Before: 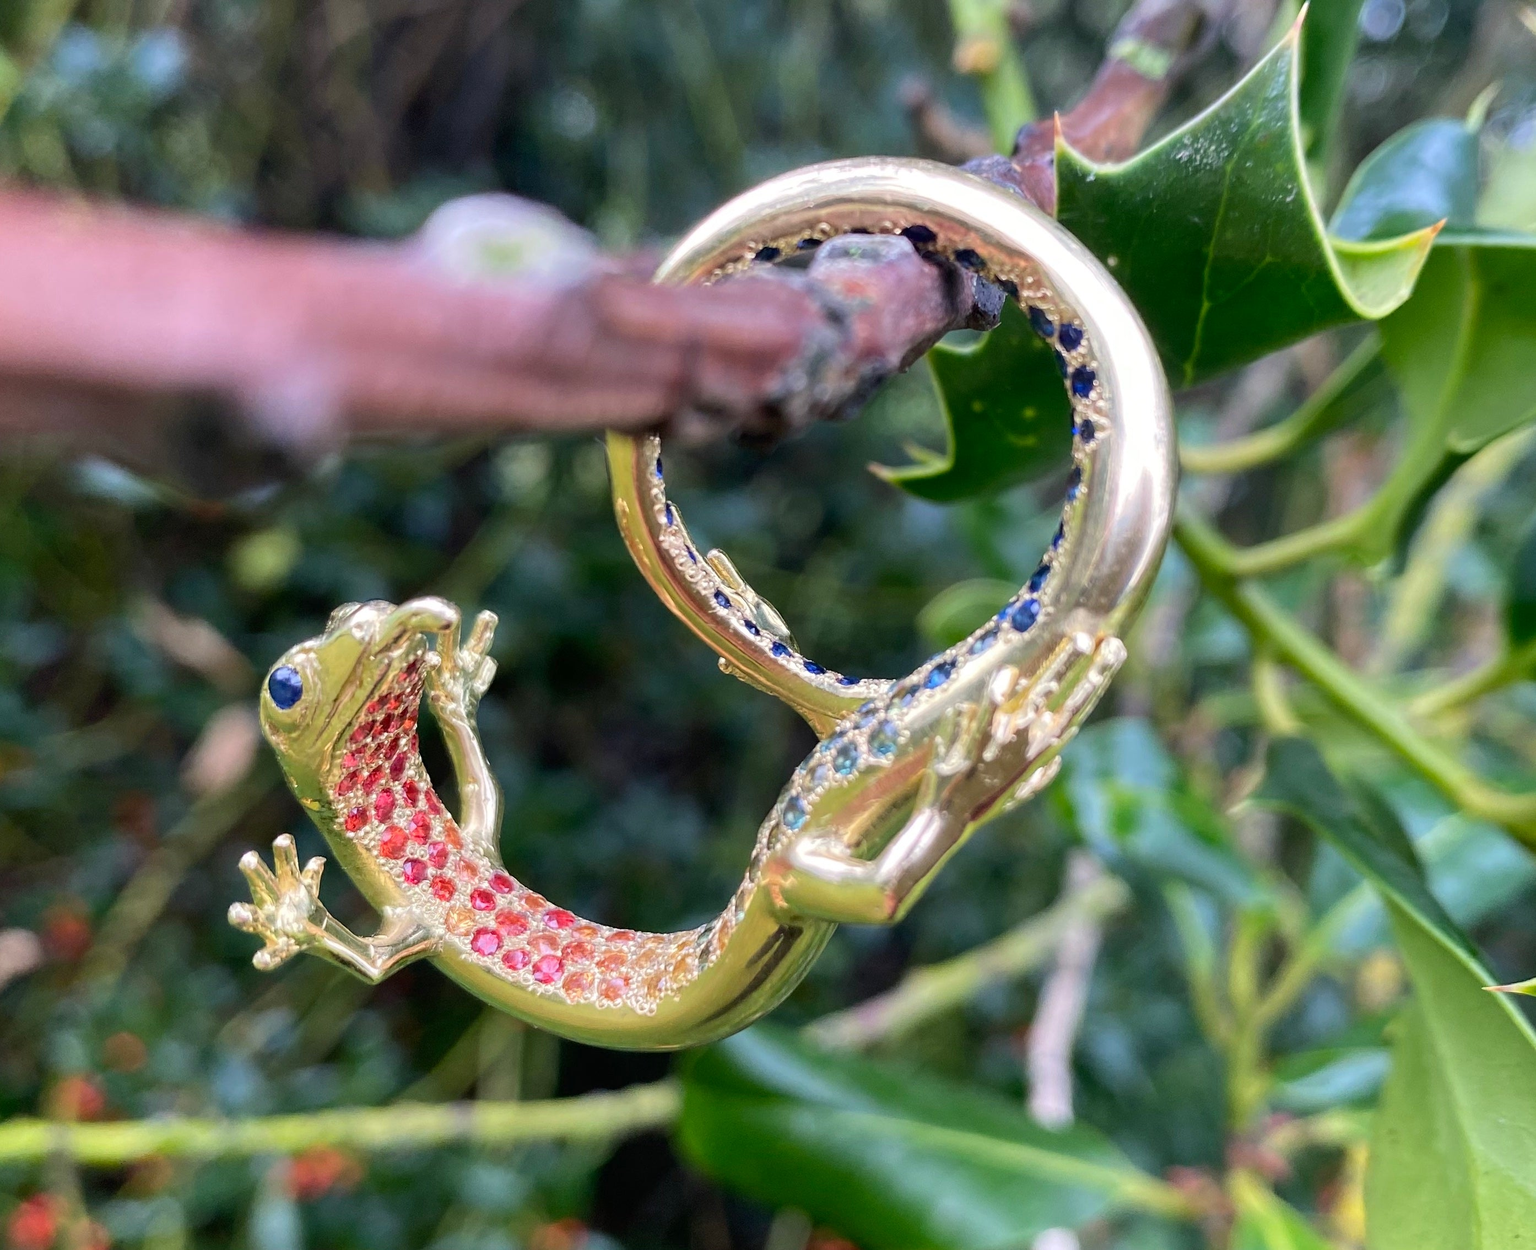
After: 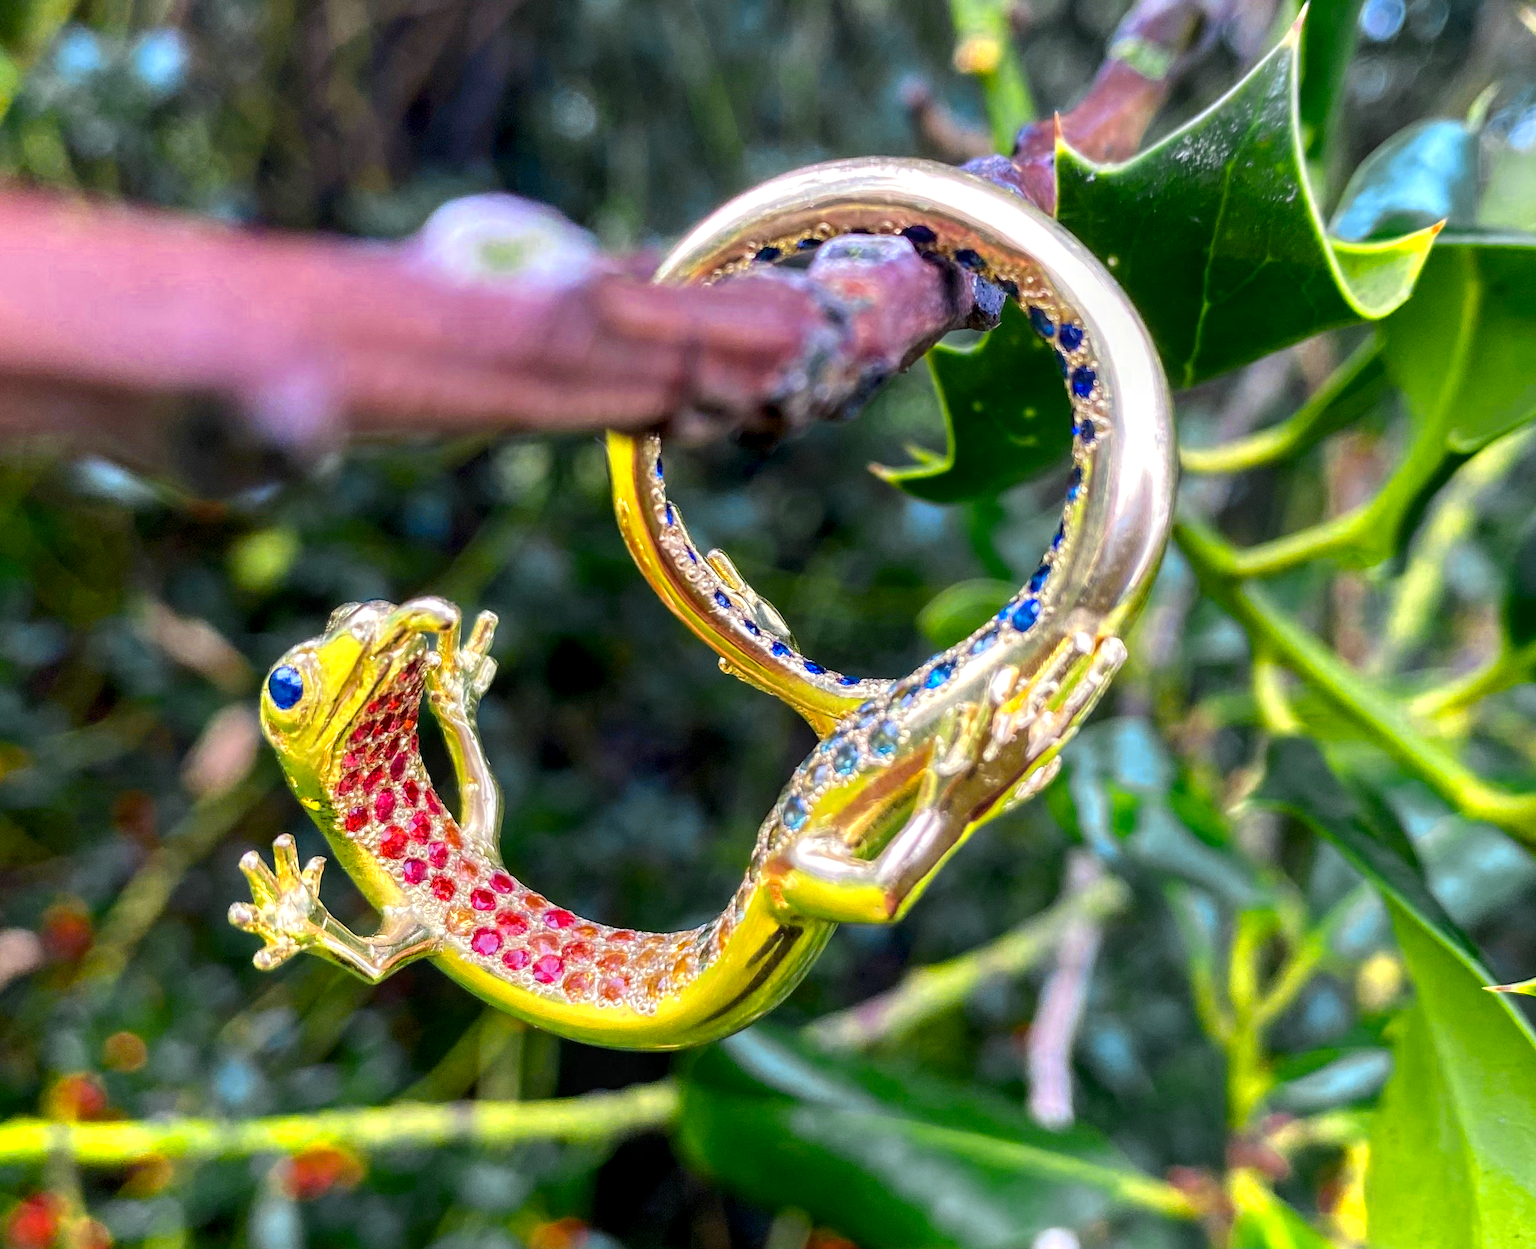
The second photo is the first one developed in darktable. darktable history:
local contrast: detail 130%
color balance rgb: linear chroma grading › global chroma 15%, perceptual saturation grading › global saturation 30%
color zones: curves: ch0 [(0, 0.485) (0.178, 0.476) (0.261, 0.623) (0.411, 0.403) (0.708, 0.603) (0.934, 0.412)]; ch1 [(0.003, 0.485) (0.149, 0.496) (0.229, 0.584) (0.326, 0.551) (0.484, 0.262) (0.757, 0.643)]
